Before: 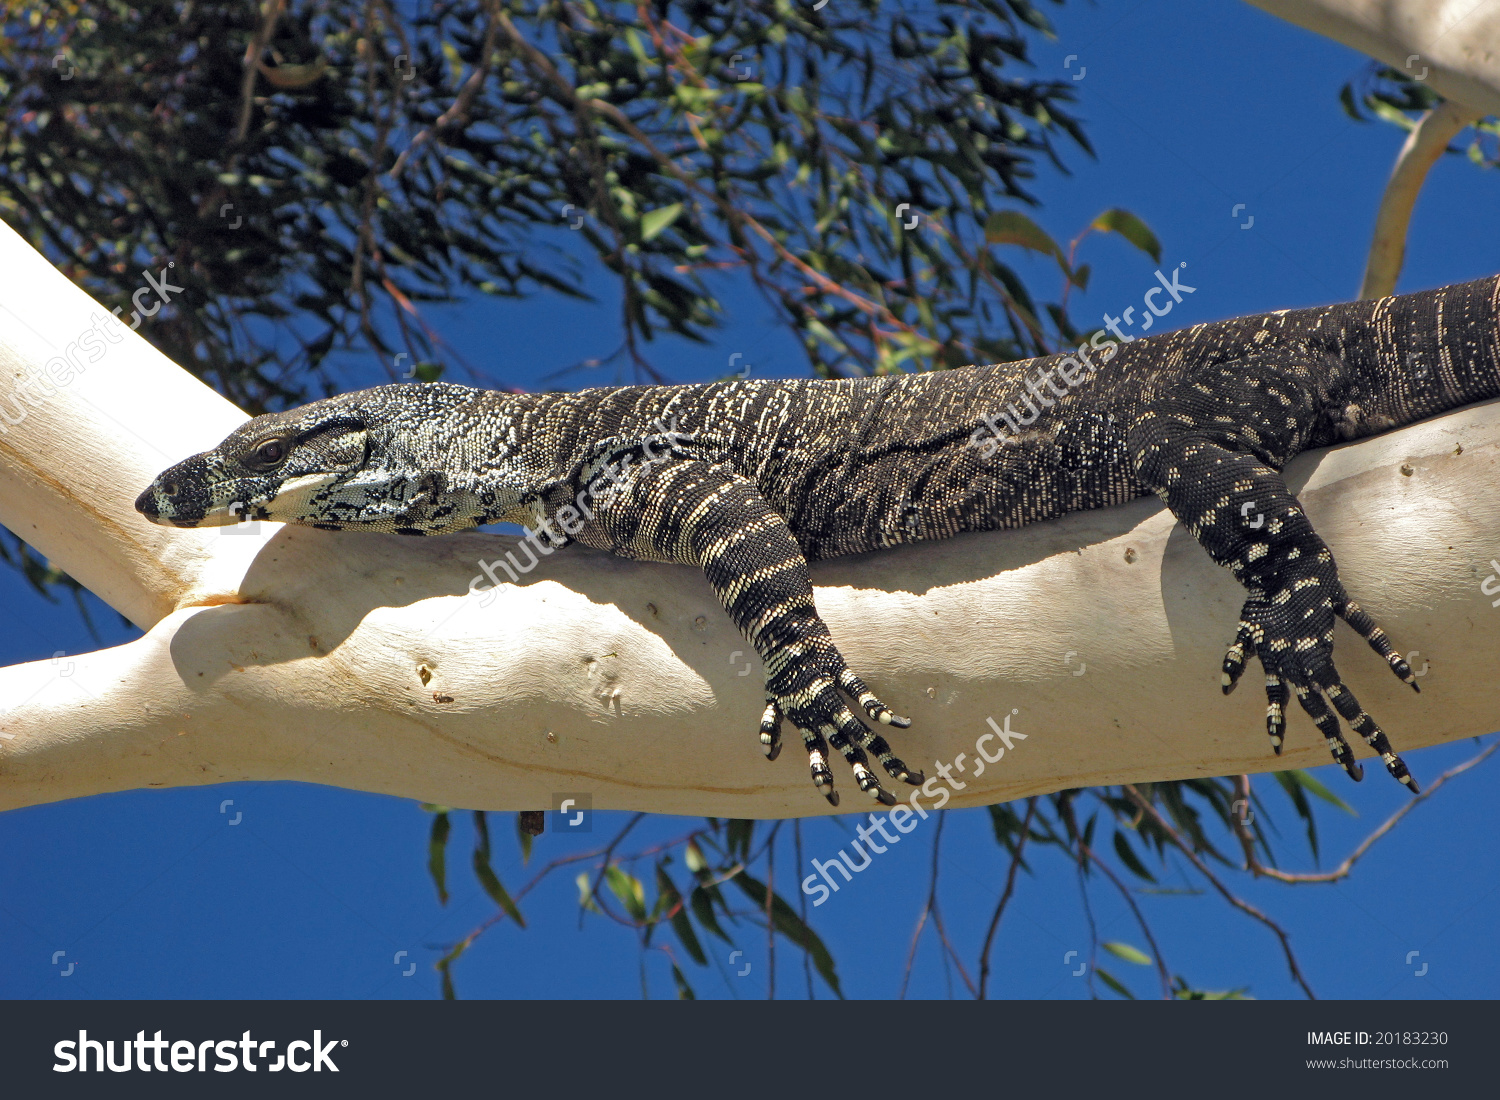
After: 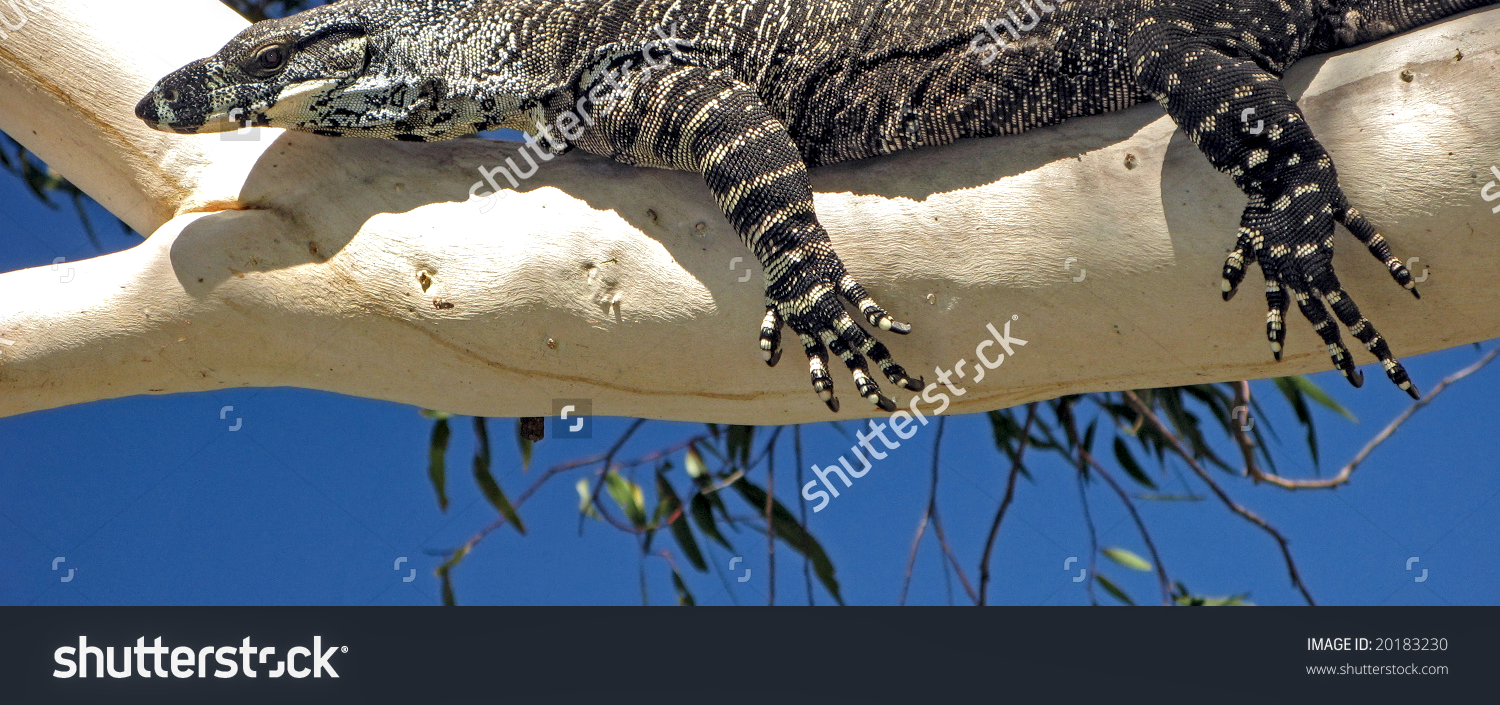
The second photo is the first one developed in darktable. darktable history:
local contrast: detail 144%
crop and rotate: top 35.859%
